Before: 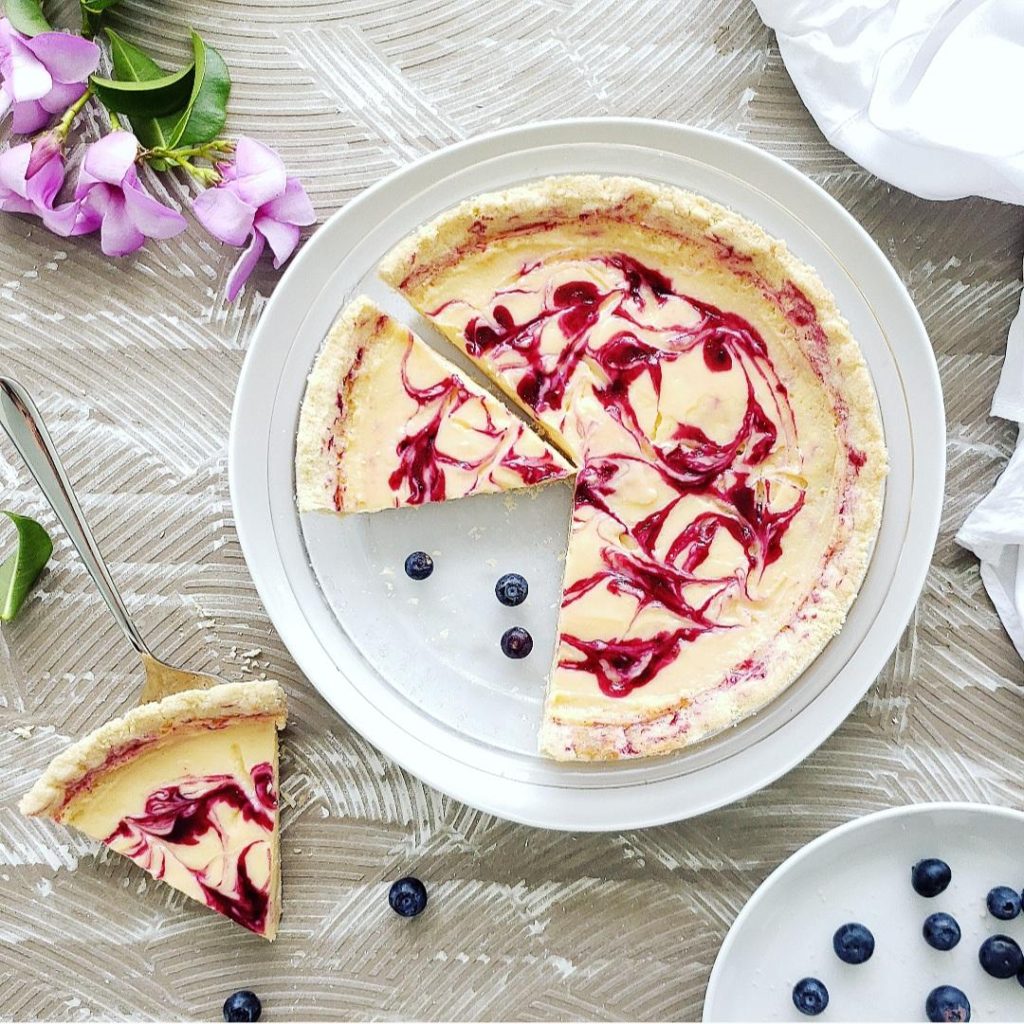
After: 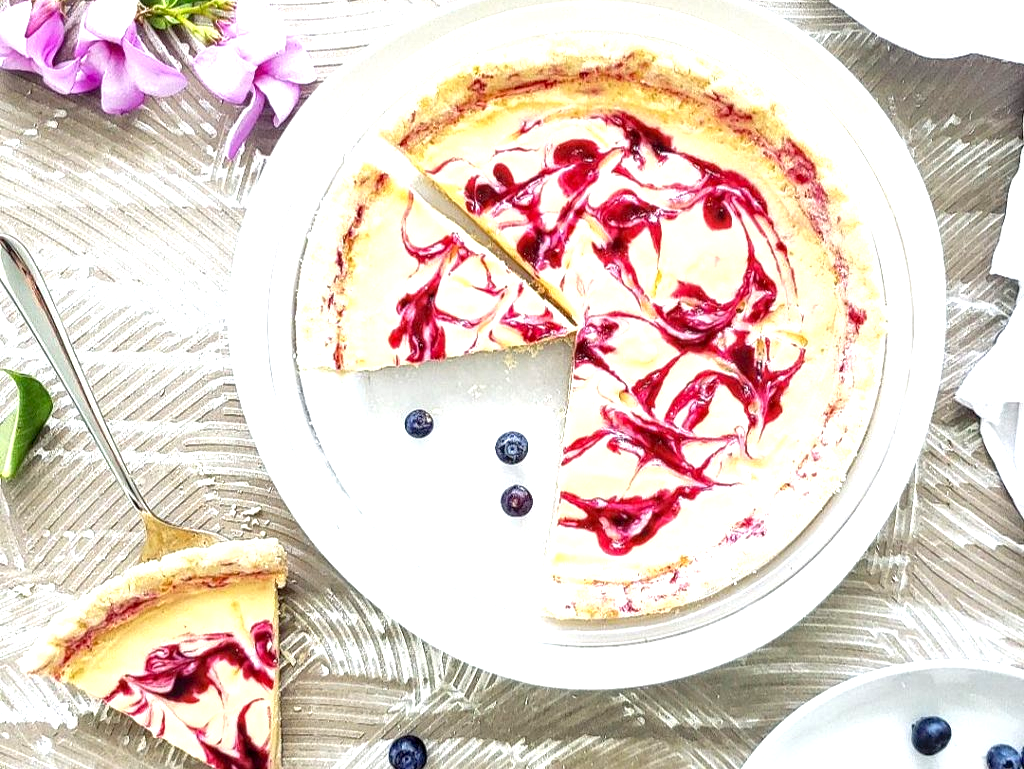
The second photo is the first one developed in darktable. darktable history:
tone equalizer: -8 EV -0.397 EV, -7 EV -0.408 EV, -6 EV -0.352 EV, -5 EV -0.185 EV, -3 EV 0.253 EV, -2 EV 0.343 EV, -1 EV 0.372 EV, +0 EV 0.394 EV, smoothing diameter 24.92%, edges refinement/feathering 13.29, preserve details guided filter
shadows and highlights: shadows 25.98, highlights -25.31
exposure: black level correction 0.003, exposure 0.39 EV, compensate highlight preservation false
crop: top 13.96%, bottom 10.914%
local contrast: on, module defaults
